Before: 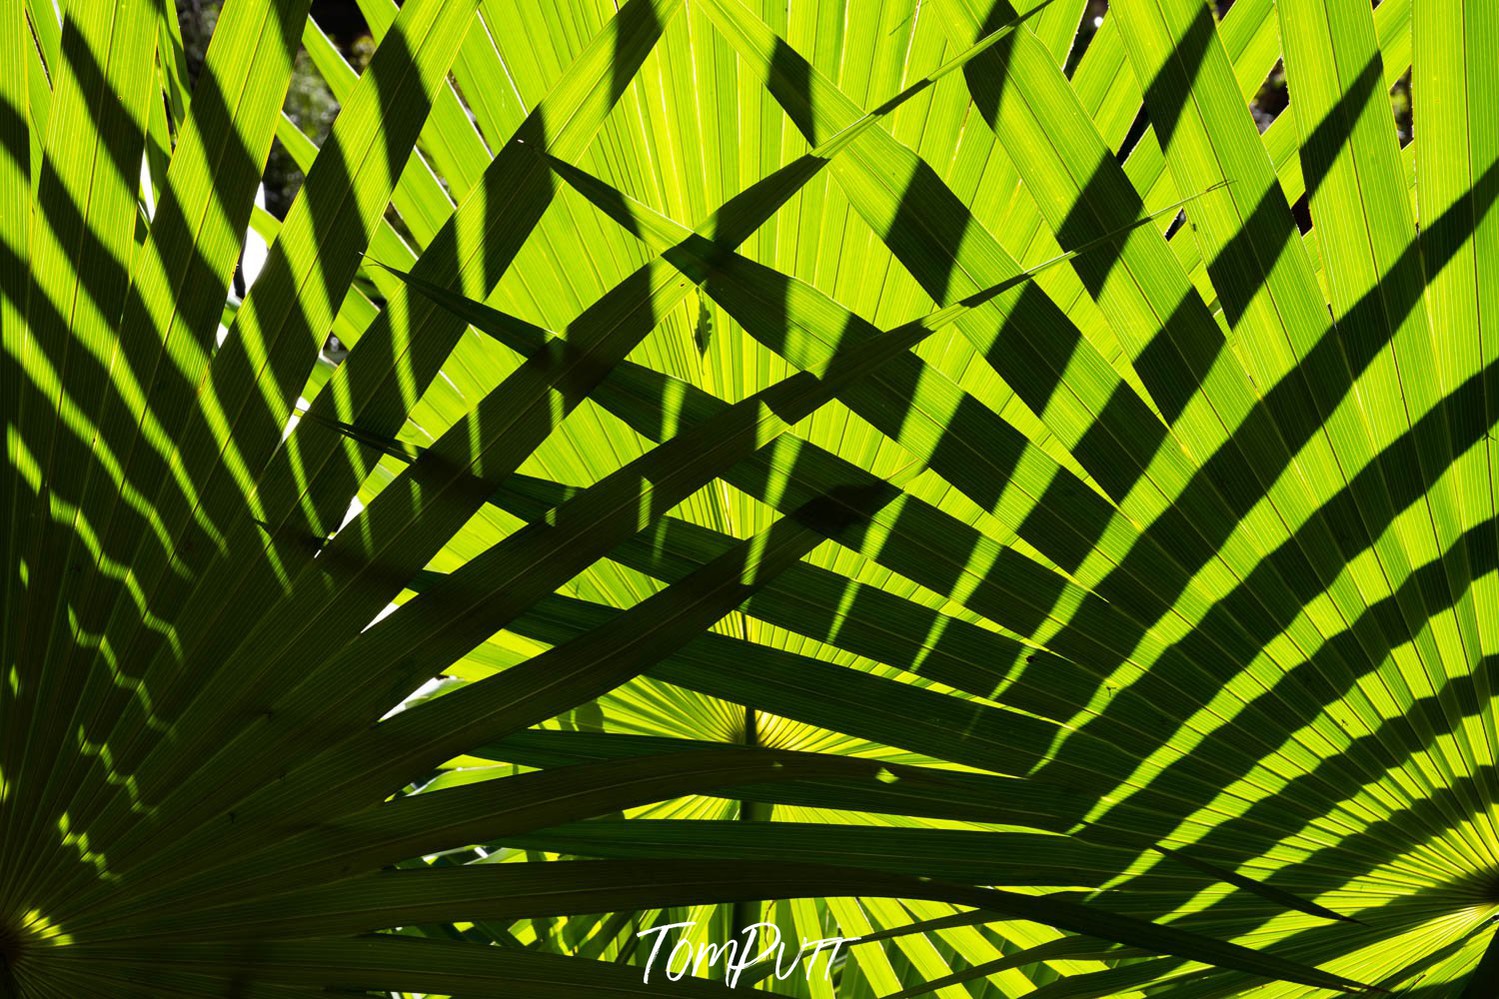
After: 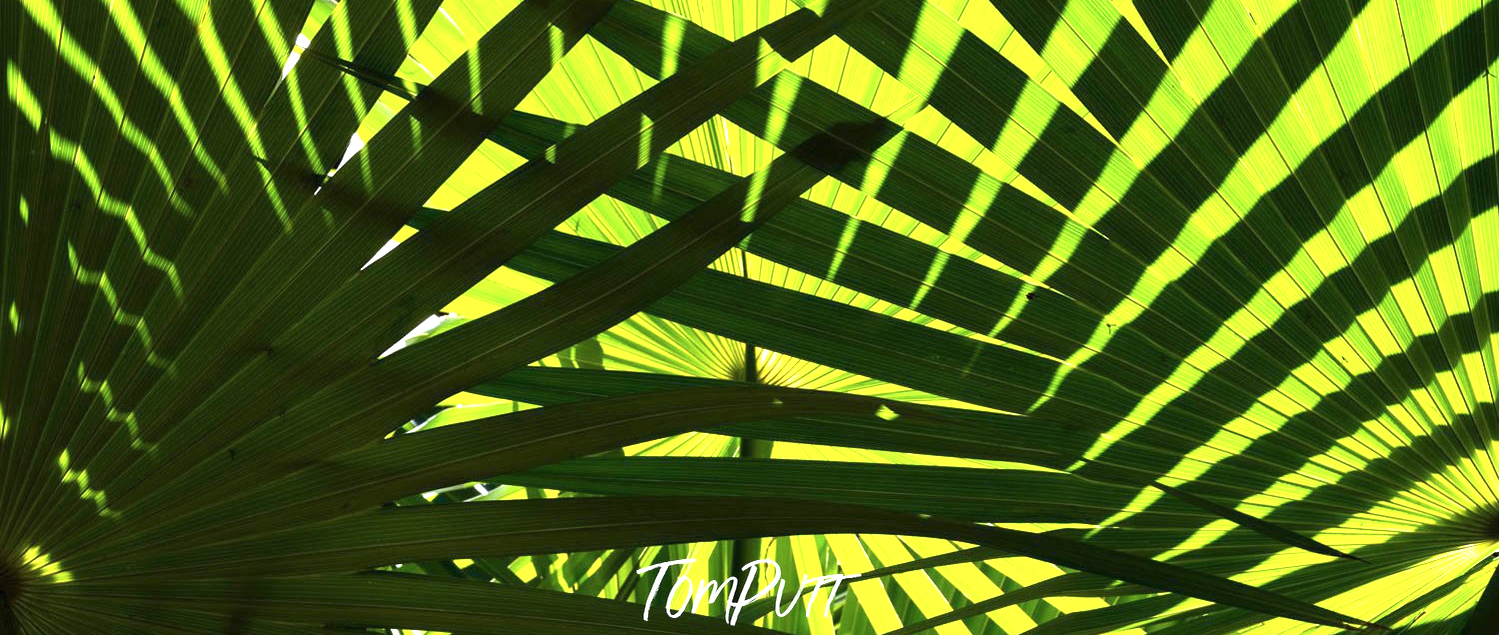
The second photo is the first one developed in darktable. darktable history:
crop and rotate: top 36.431%
color calibration: illuminant as shot in camera, x 0.358, y 0.373, temperature 4628.91 K
exposure: black level correction 0, exposure 0.896 EV, compensate highlight preservation false
